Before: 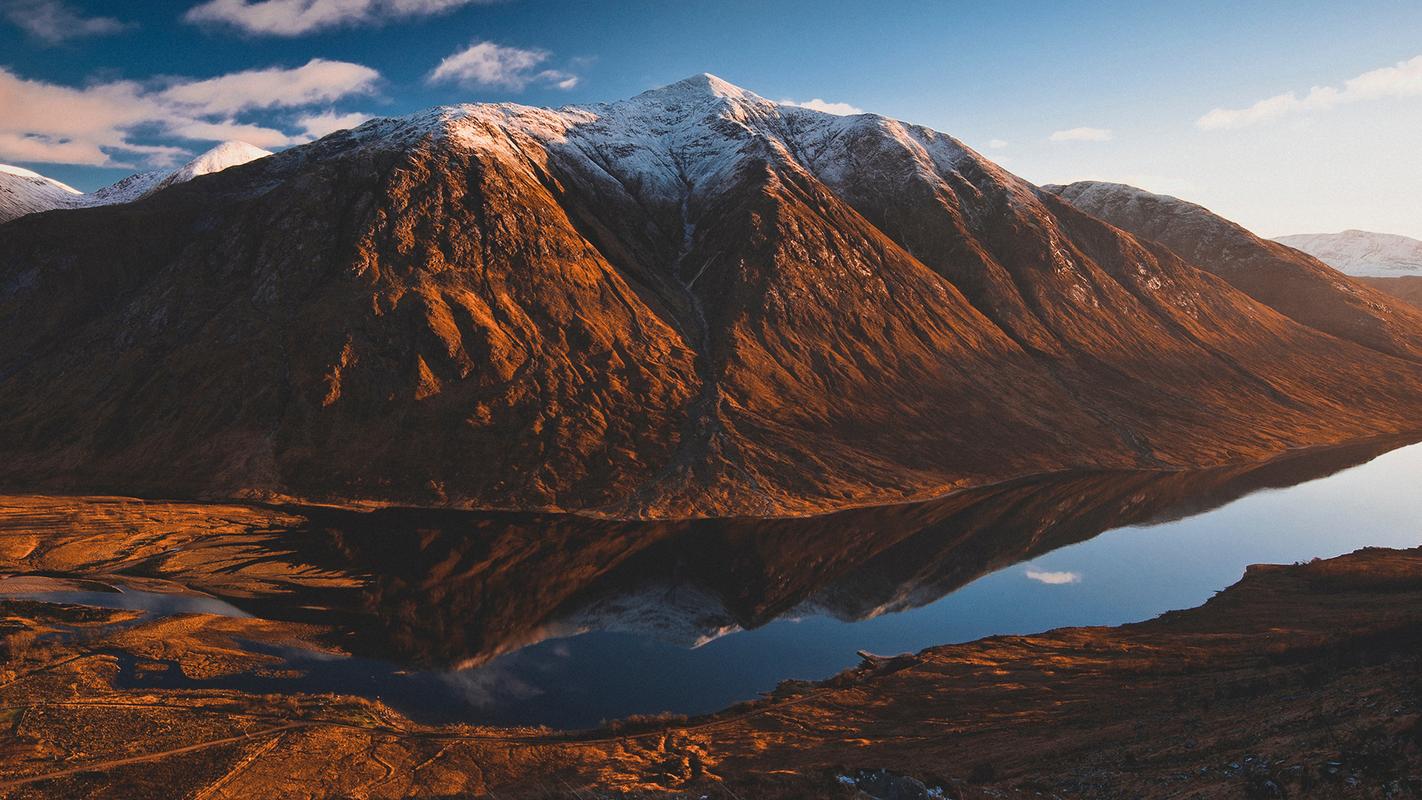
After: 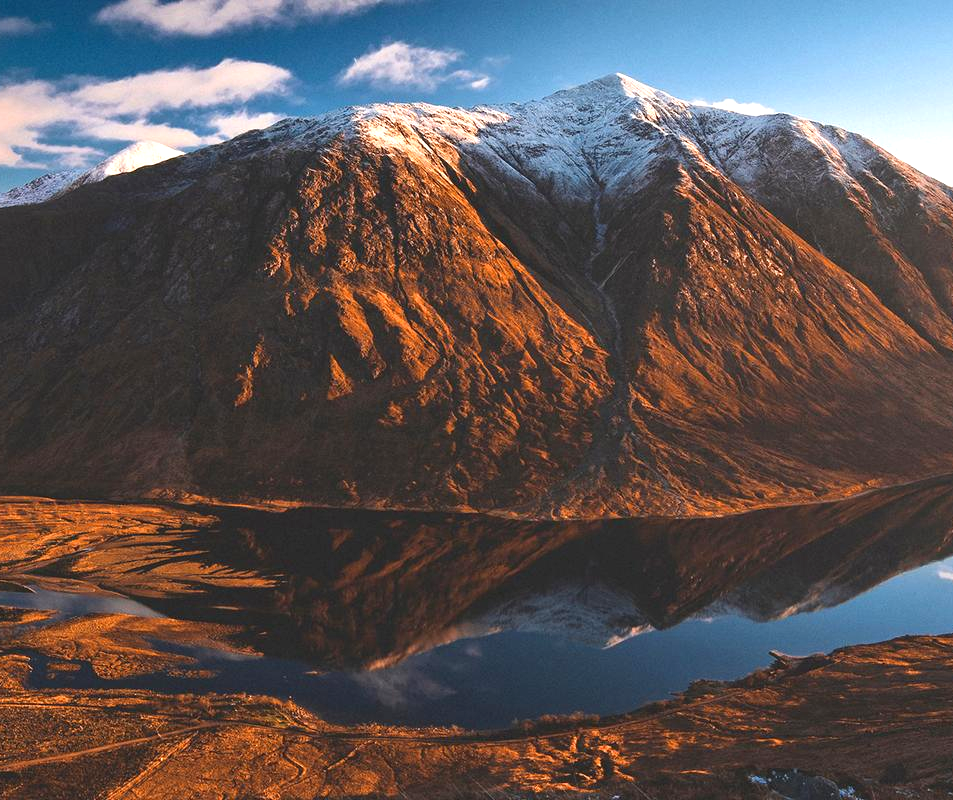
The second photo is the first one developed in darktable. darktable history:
tone equalizer: on, module defaults
exposure: black level correction 0, exposure 0.699 EV, compensate highlight preservation false
crop and rotate: left 6.246%, right 26.704%
